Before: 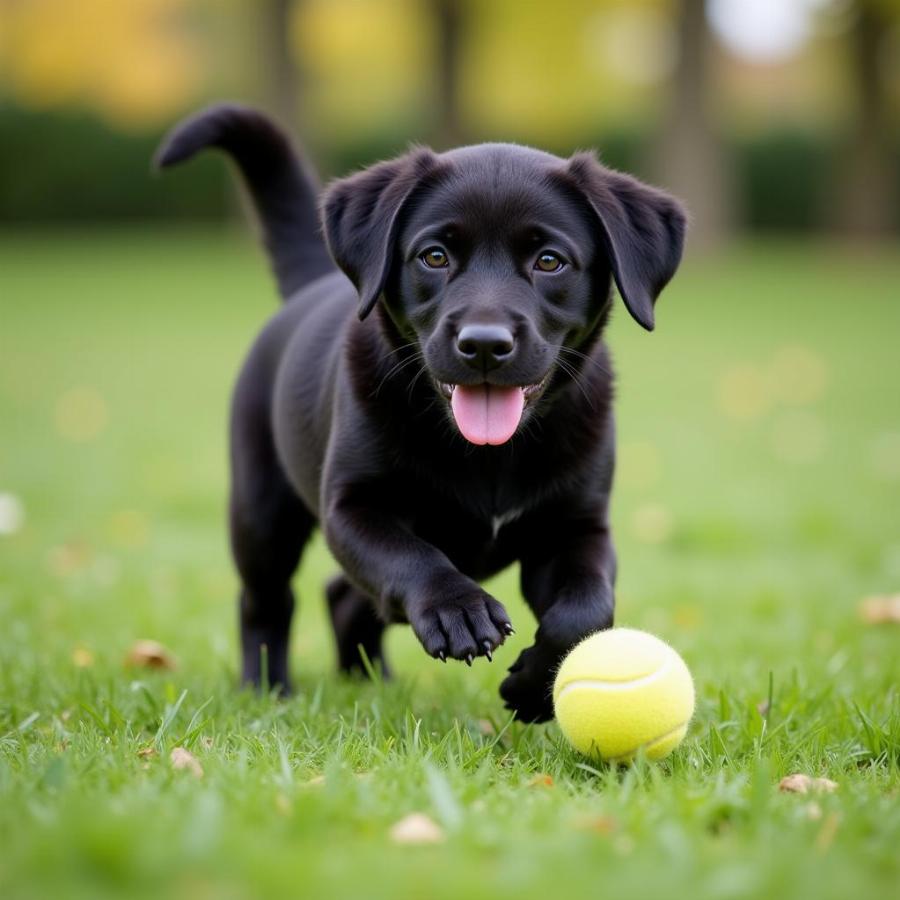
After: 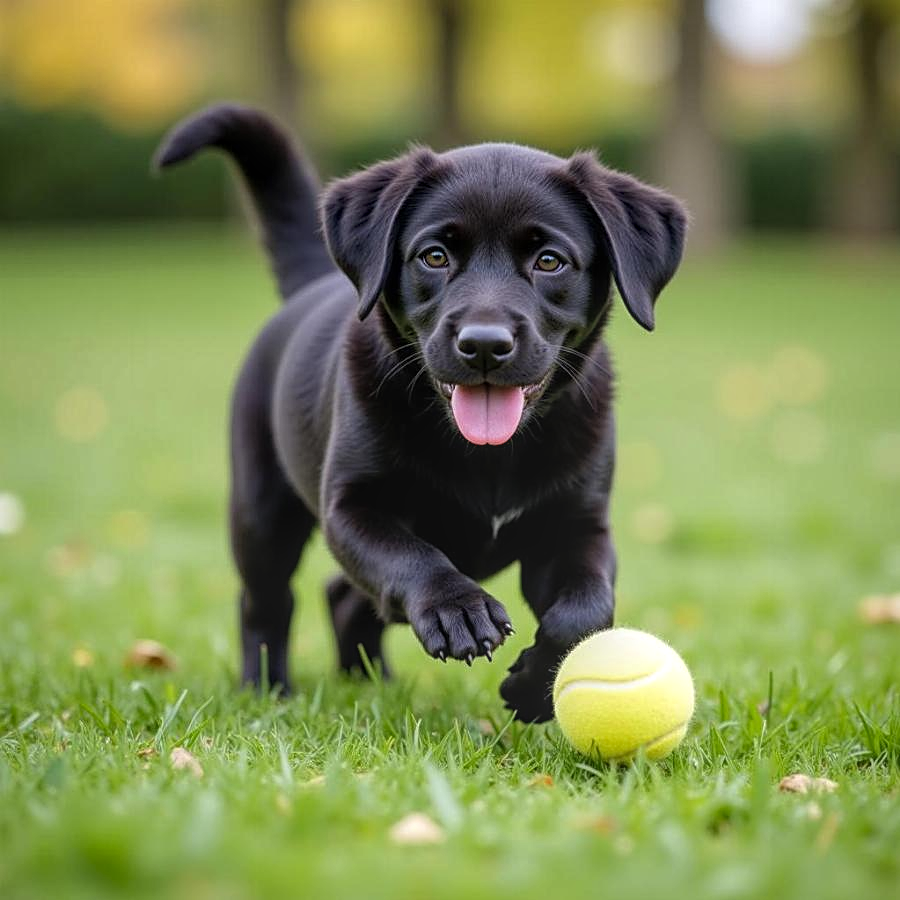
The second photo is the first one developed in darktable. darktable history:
sharpen: on, module defaults
levels: black 0.059%
contrast equalizer: octaves 7, y [[0.502, 0.517, 0.543, 0.576, 0.611, 0.631], [0.5 ×6], [0.5 ×6], [0 ×6], [0 ×6]], mix -0.291
local contrast: highlights 75%, shadows 55%, detail 177%, midtone range 0.207
